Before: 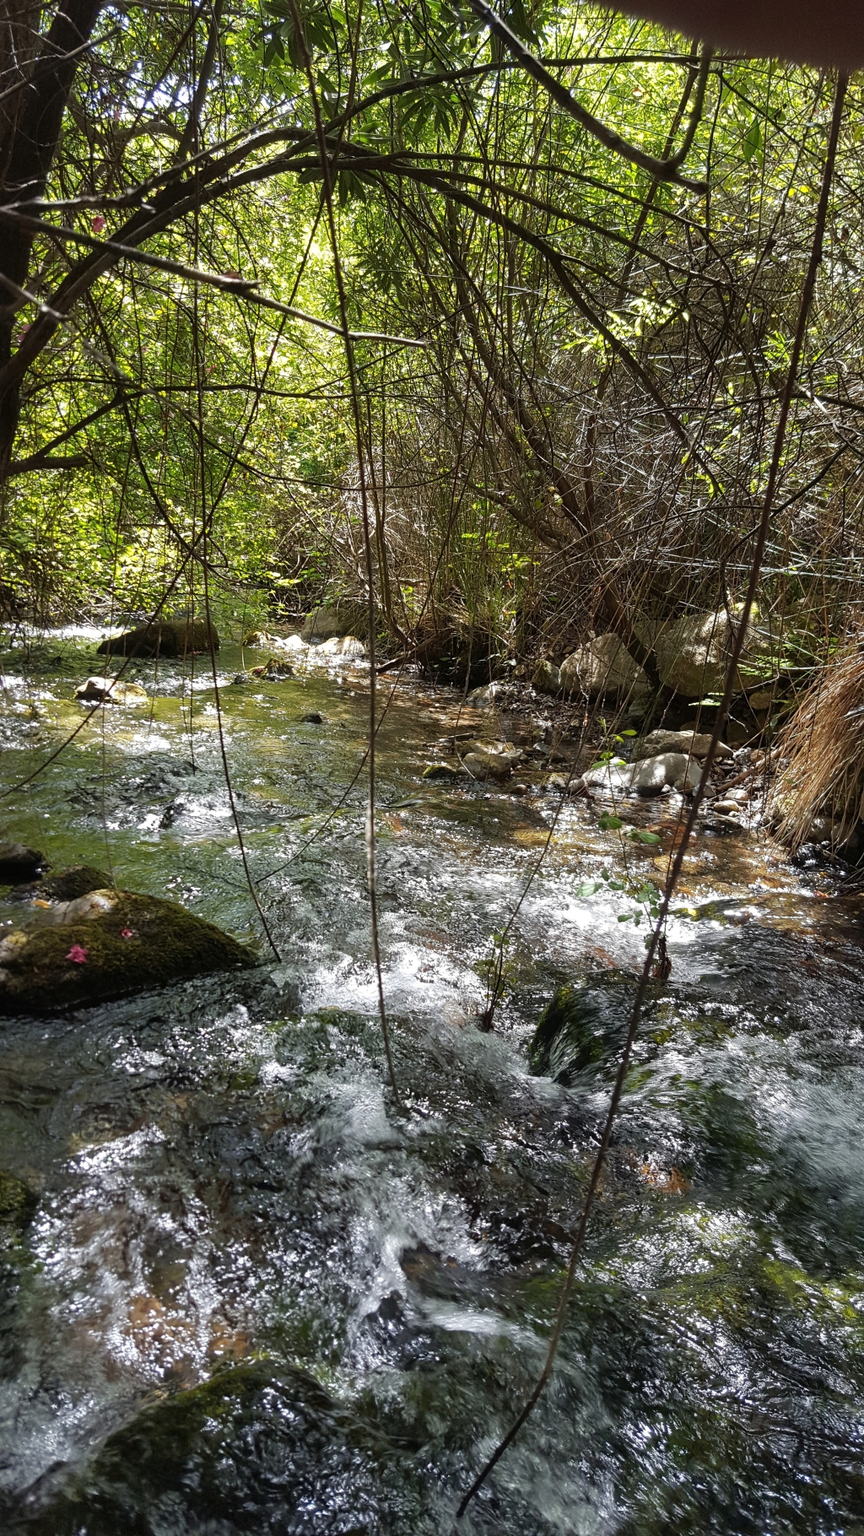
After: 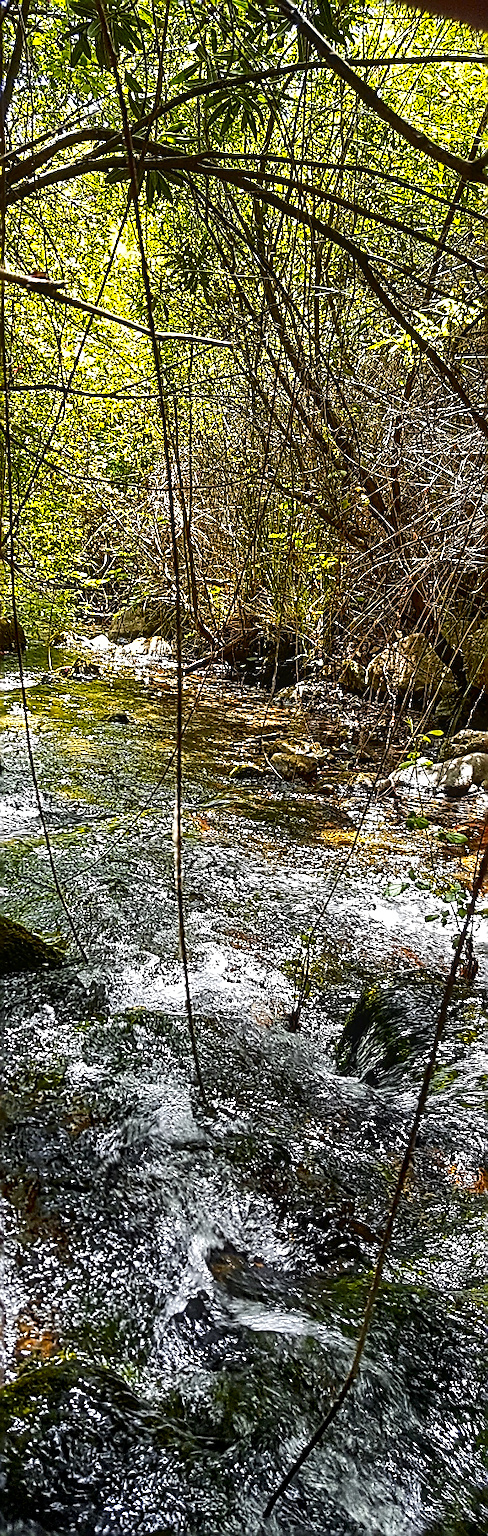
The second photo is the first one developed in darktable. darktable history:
color zones: curves: ch0 [(0, 0.511) (0.143, 0.531) (0.286, 0.56) (0.429, 0.5) (0.571, 0.5) (0.714, 0.5) (0.857, 0.5) (1, 0.5)]; ch1 [(0, 0.525) (0.143, 0.705) (0.286, 0.715) (0.429, 0.35) (0.571, 0.35) (0.714, 0.35) (0.857, 0.4) (1, 0.4)]; ch2 [(0, 0.572) (0.143, 0.512) (0.286, 0.473) (0.429, 0.45) (0.571, 0.5) (0.714, 0.5) (0.857, 0.518) (1, 0.518)]
crop and rotate: left 22.385%, right 21.003%
contrast brightness saturation: contrast 0.186, brightness -0.108, saturation 0.212
levels: black 0.042%, levels [0, 0.48, 0.961]
local contrast: detail 130%
shadows and highlights: low approximation 0.01, soften with gaussian
sharpen: amount 1.869
